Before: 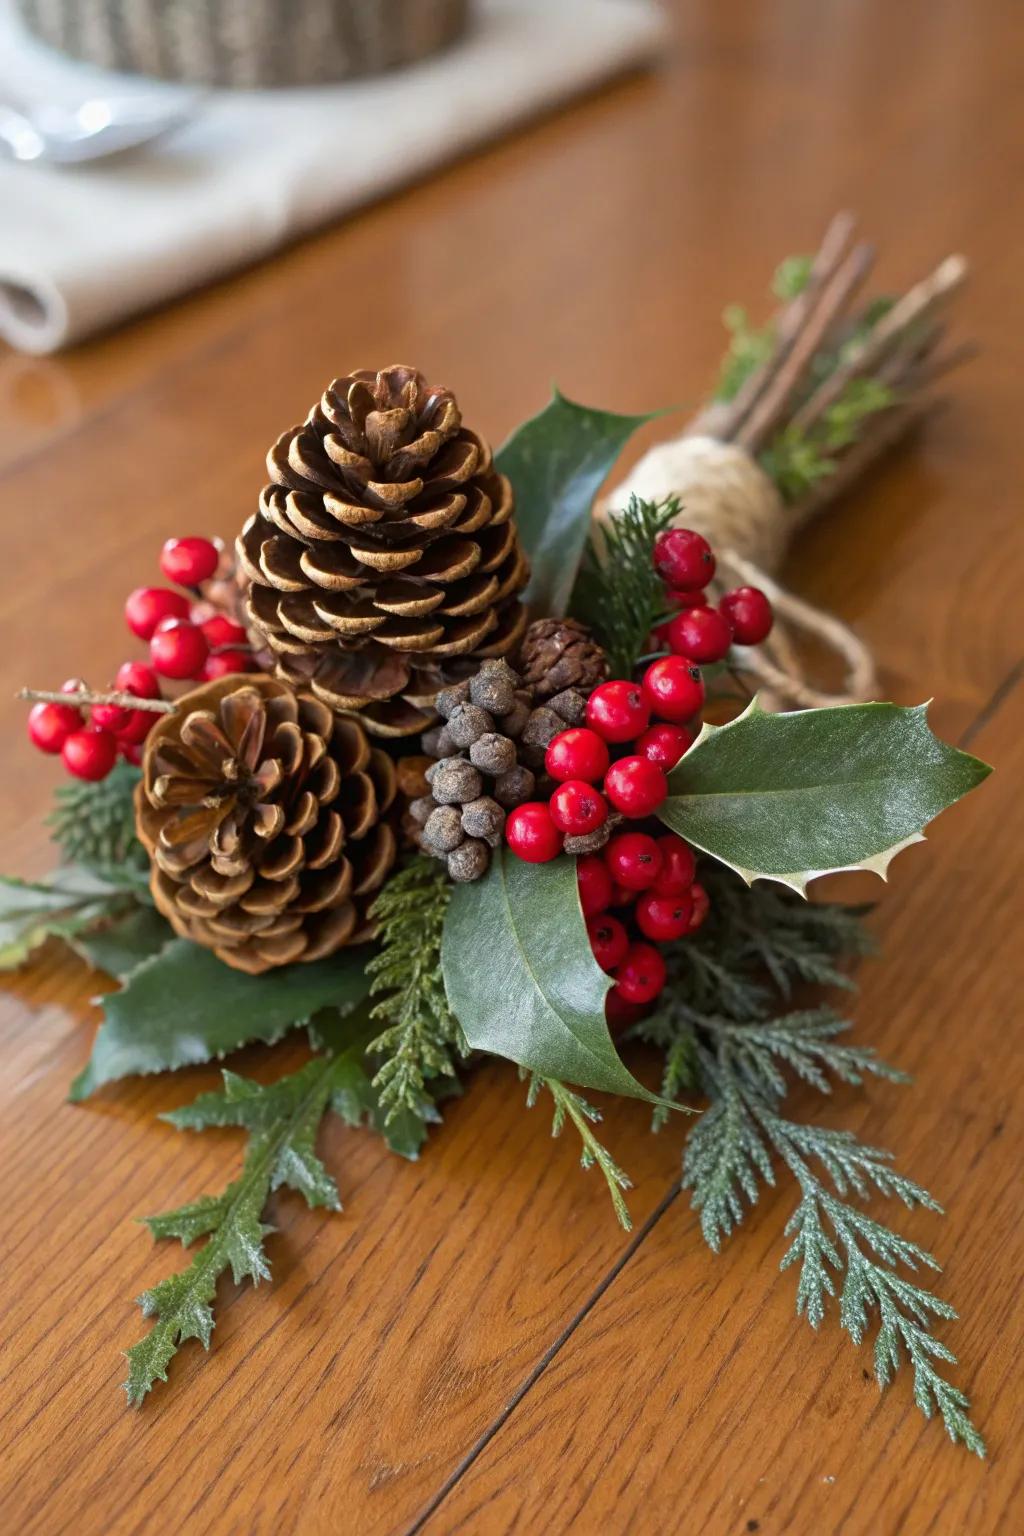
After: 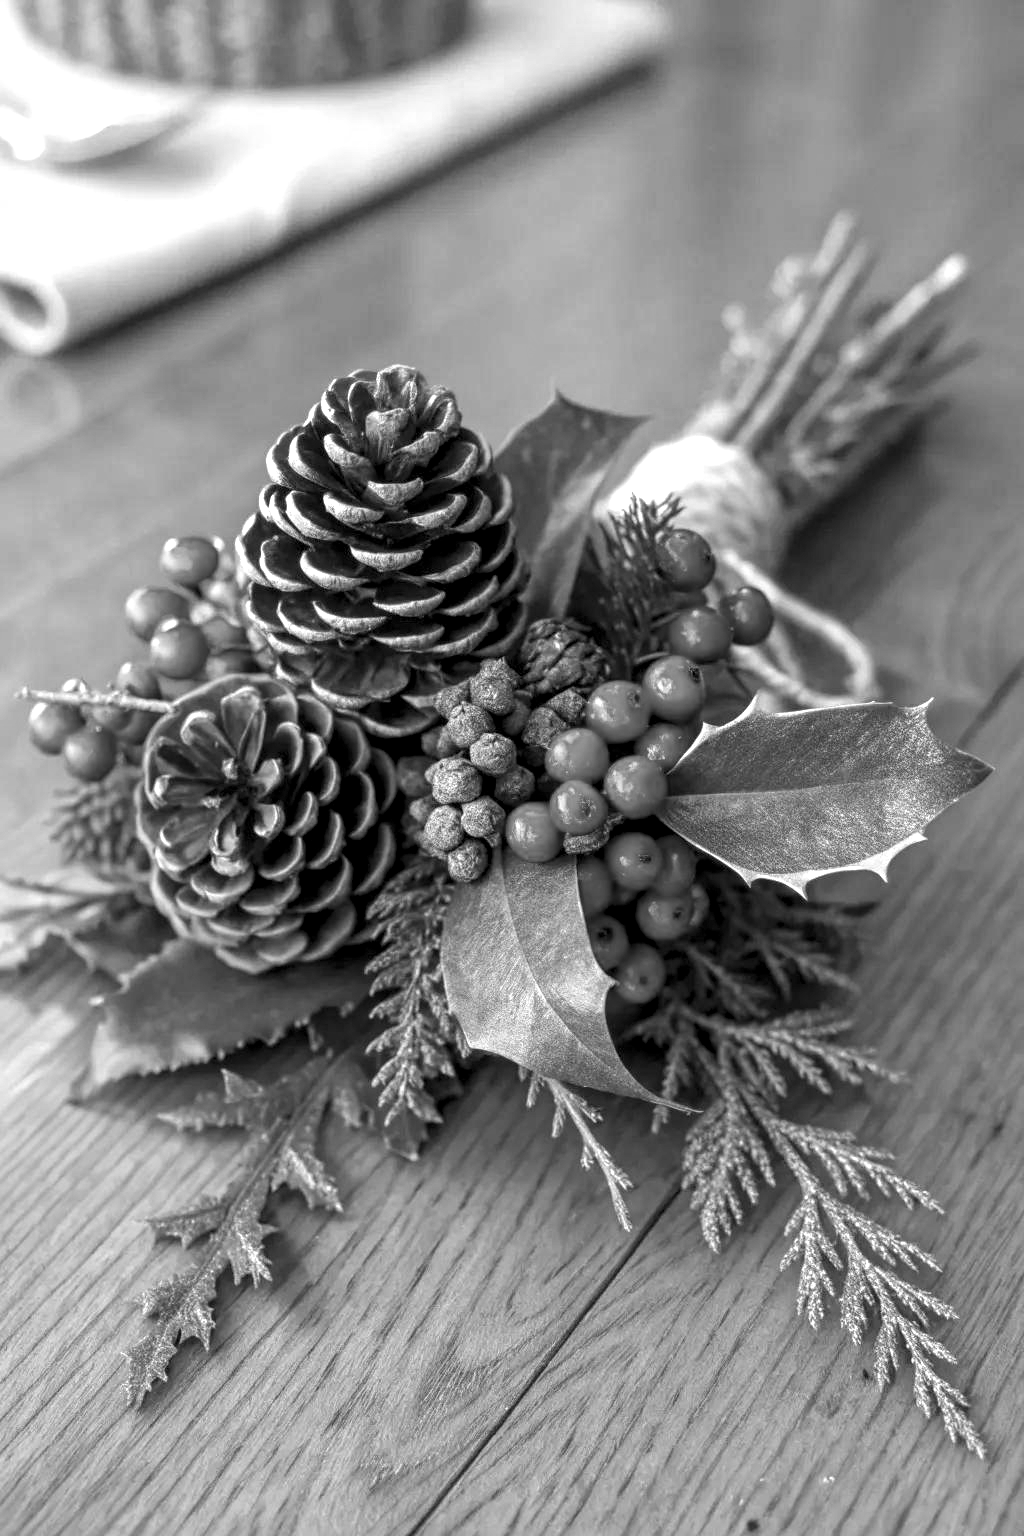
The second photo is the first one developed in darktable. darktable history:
exposure: black level correction 0, exposure 0.7 EV, compensate exposure bias true, compensate highlight preservation false
local contrast: highlights 61%, detail 143%, midtone range 0.428
monochrome: a 26.22, b 42.67, size 0.8
